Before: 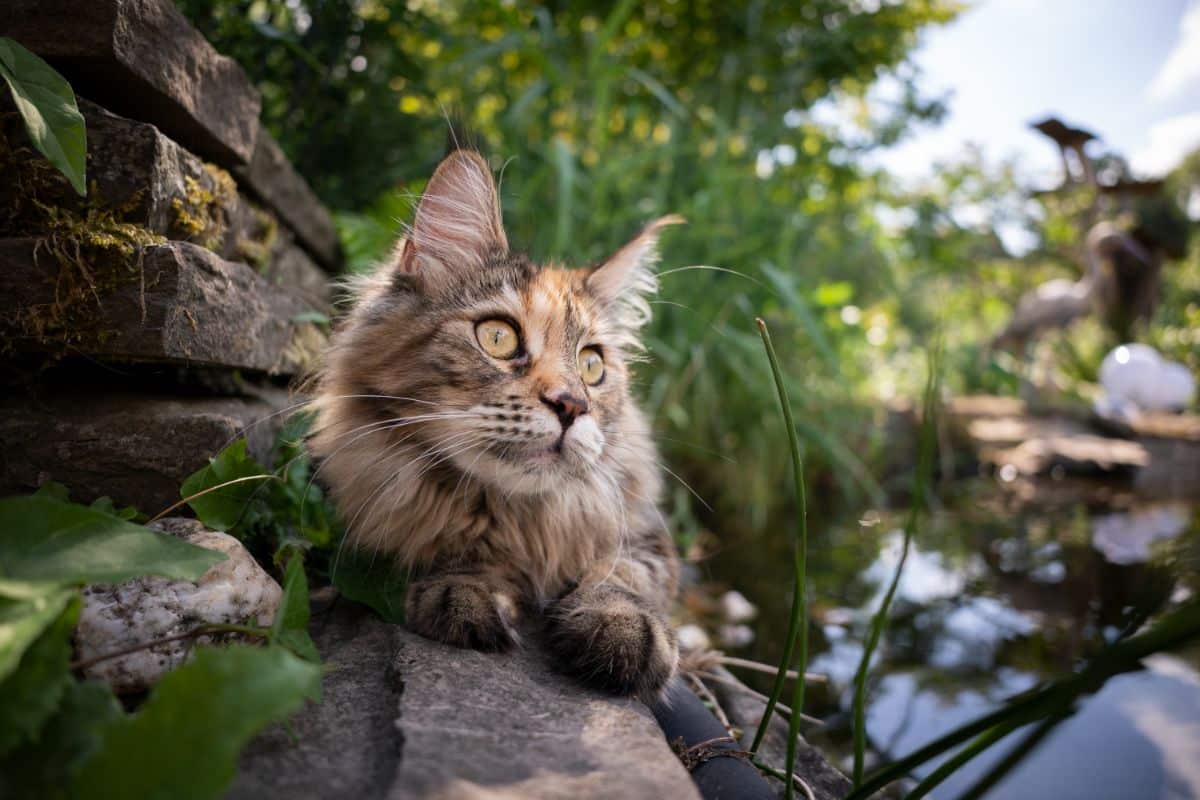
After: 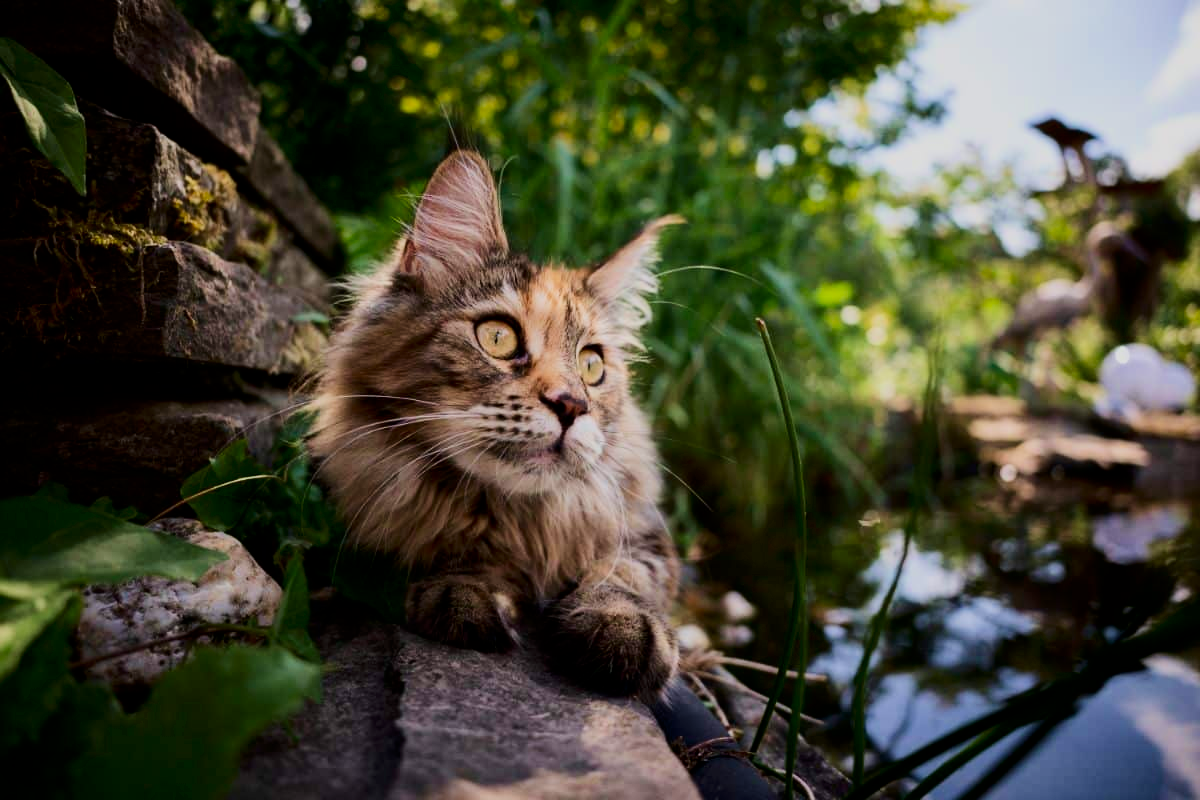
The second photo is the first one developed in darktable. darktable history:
contrast brightness saturation: contrast 0.205, brightness -0.103, saturation 0.213
filmic rgb: black relative exposure -7.65 EV, white relative exposure 4.56 EV, hardness 3.61
velvia: on, module defaults
